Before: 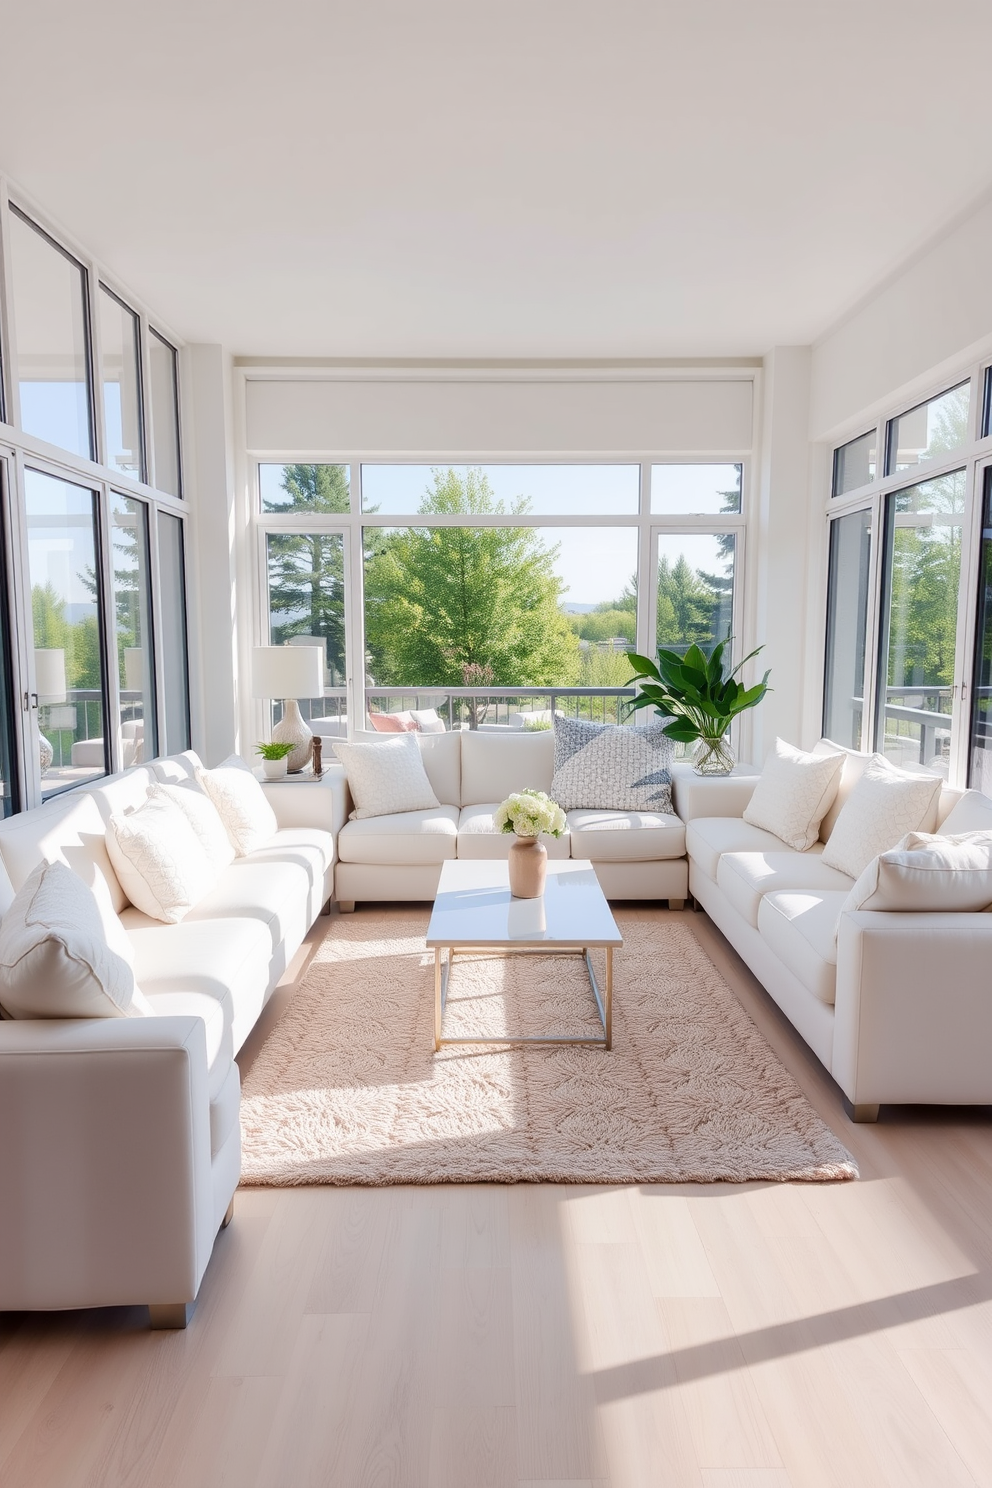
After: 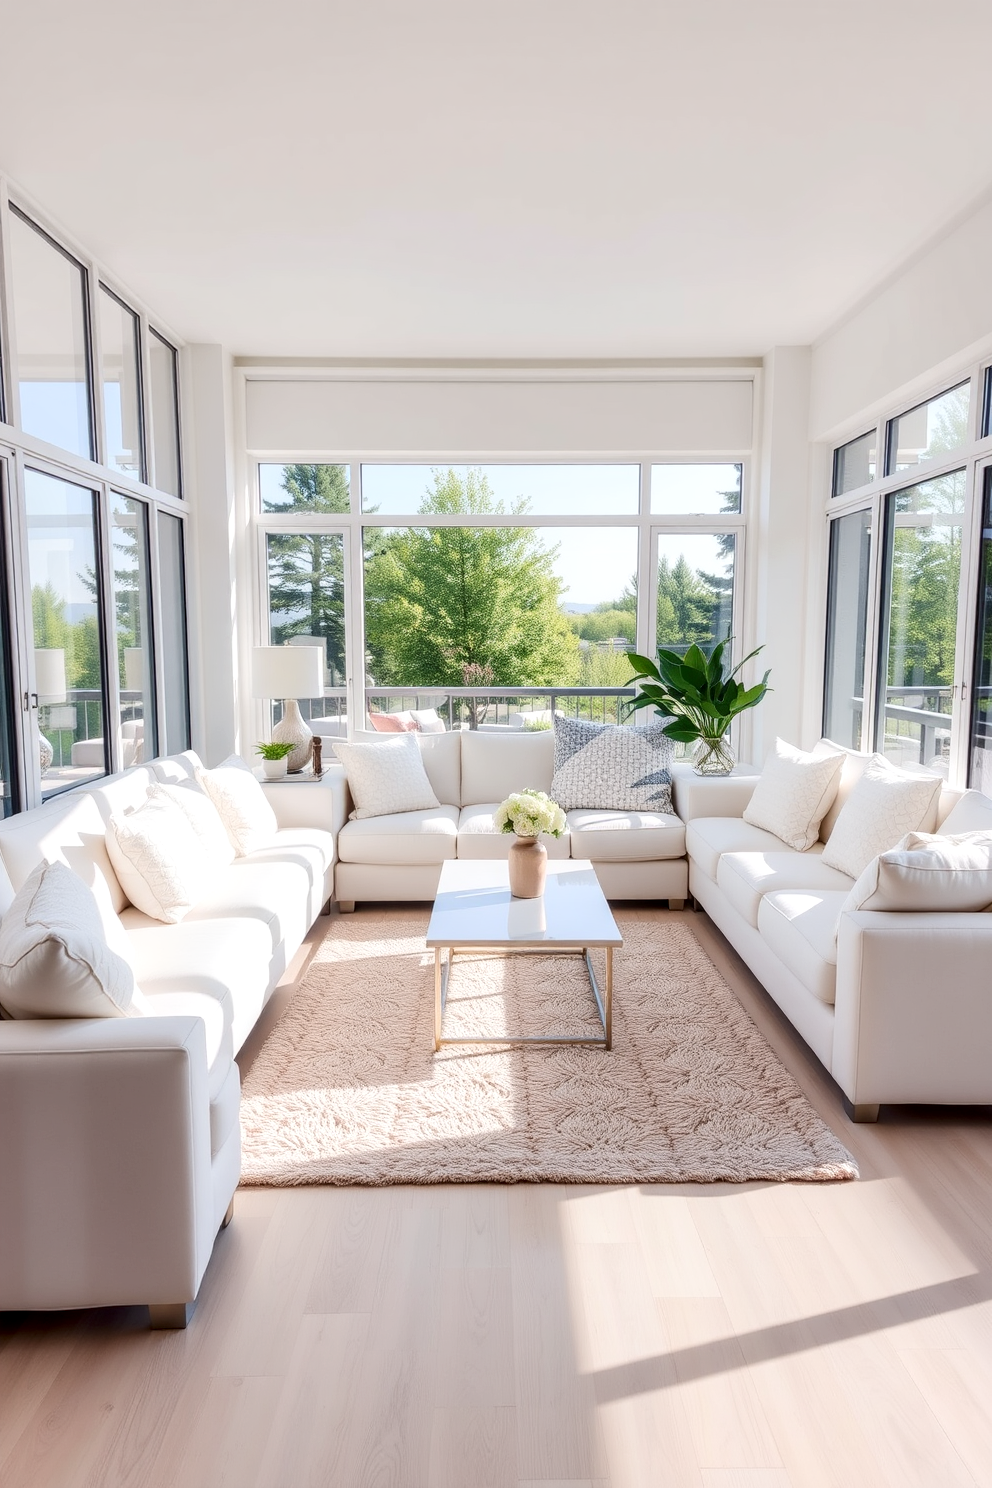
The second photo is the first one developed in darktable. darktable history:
local contrast: on, module defaults
contrast brightness saturation: contrast 0.147, brightness 0.043
